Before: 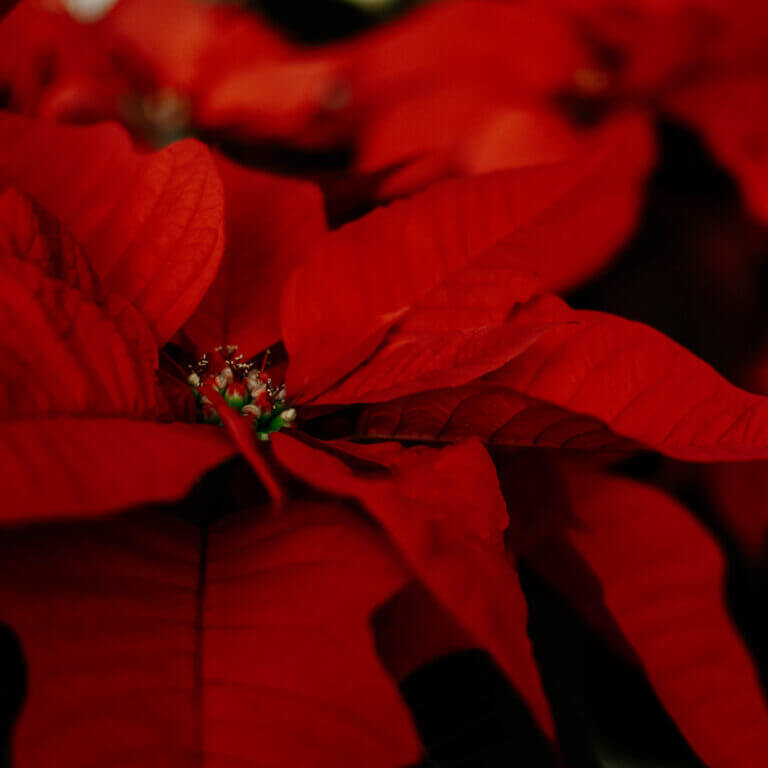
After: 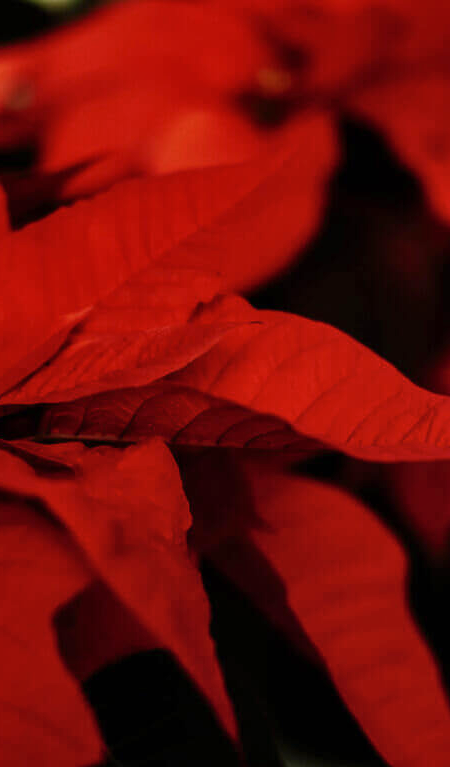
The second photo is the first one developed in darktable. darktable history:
exposure: exposure 0.197 EV, compensate highlight preservation false
crop: left 41.402%
shadows and highlights: shadows 32, highlights -32, soften with gaussian
